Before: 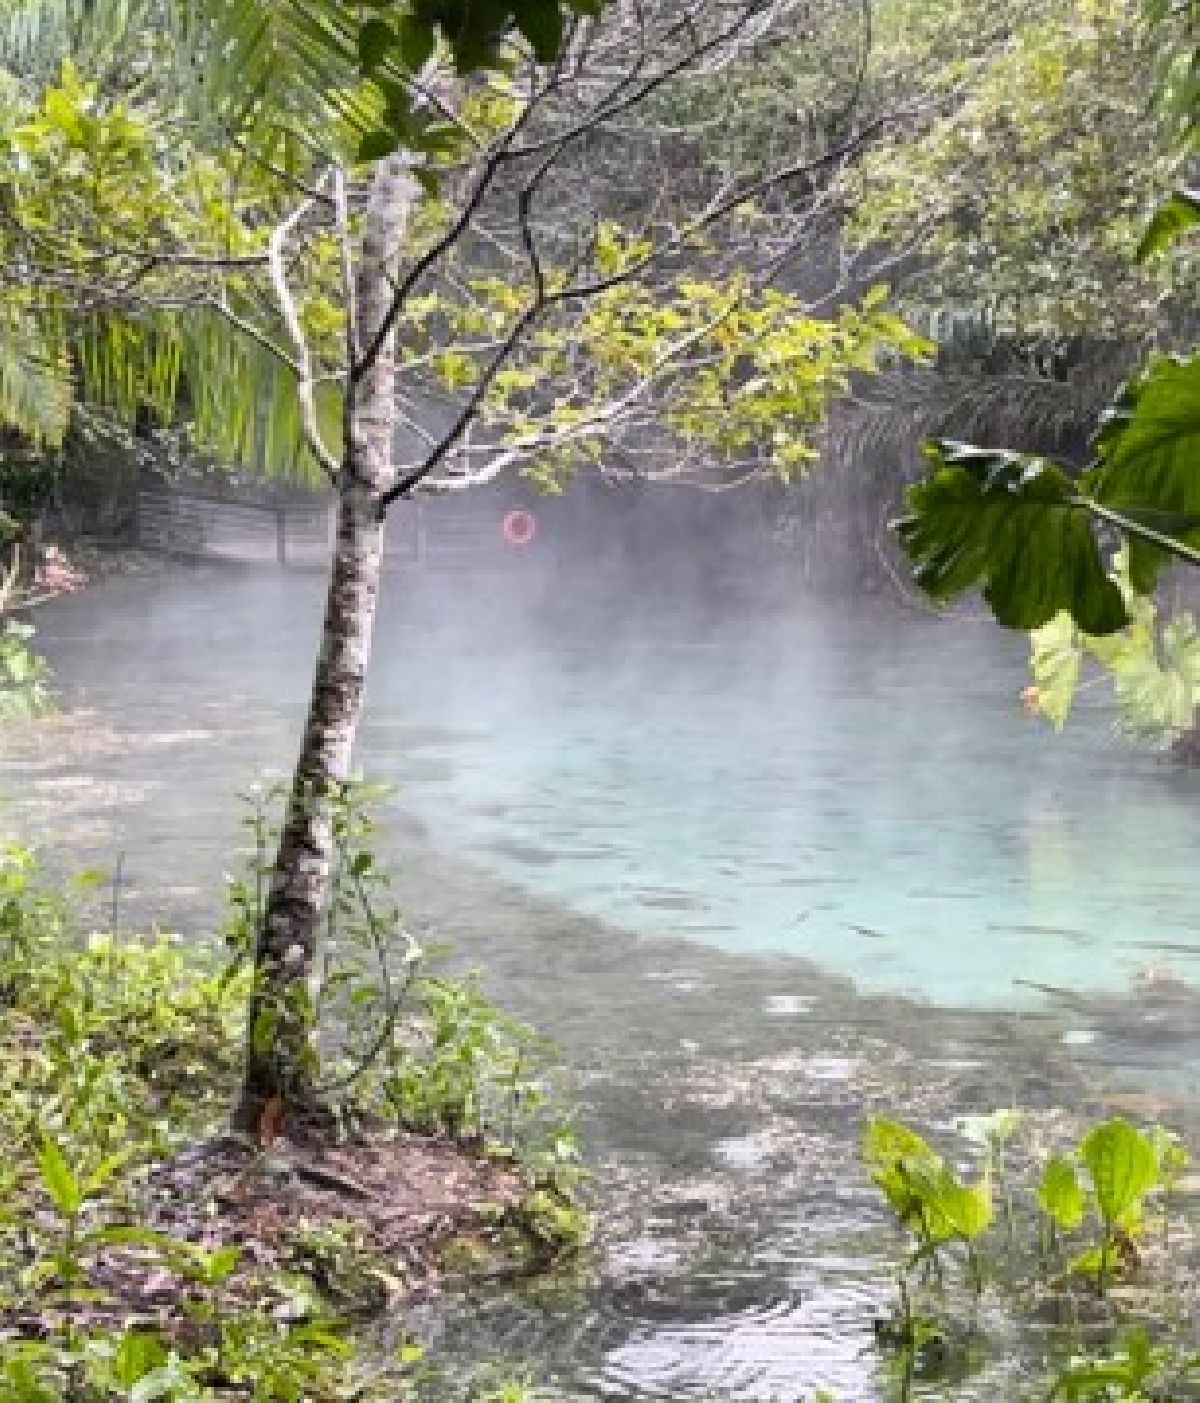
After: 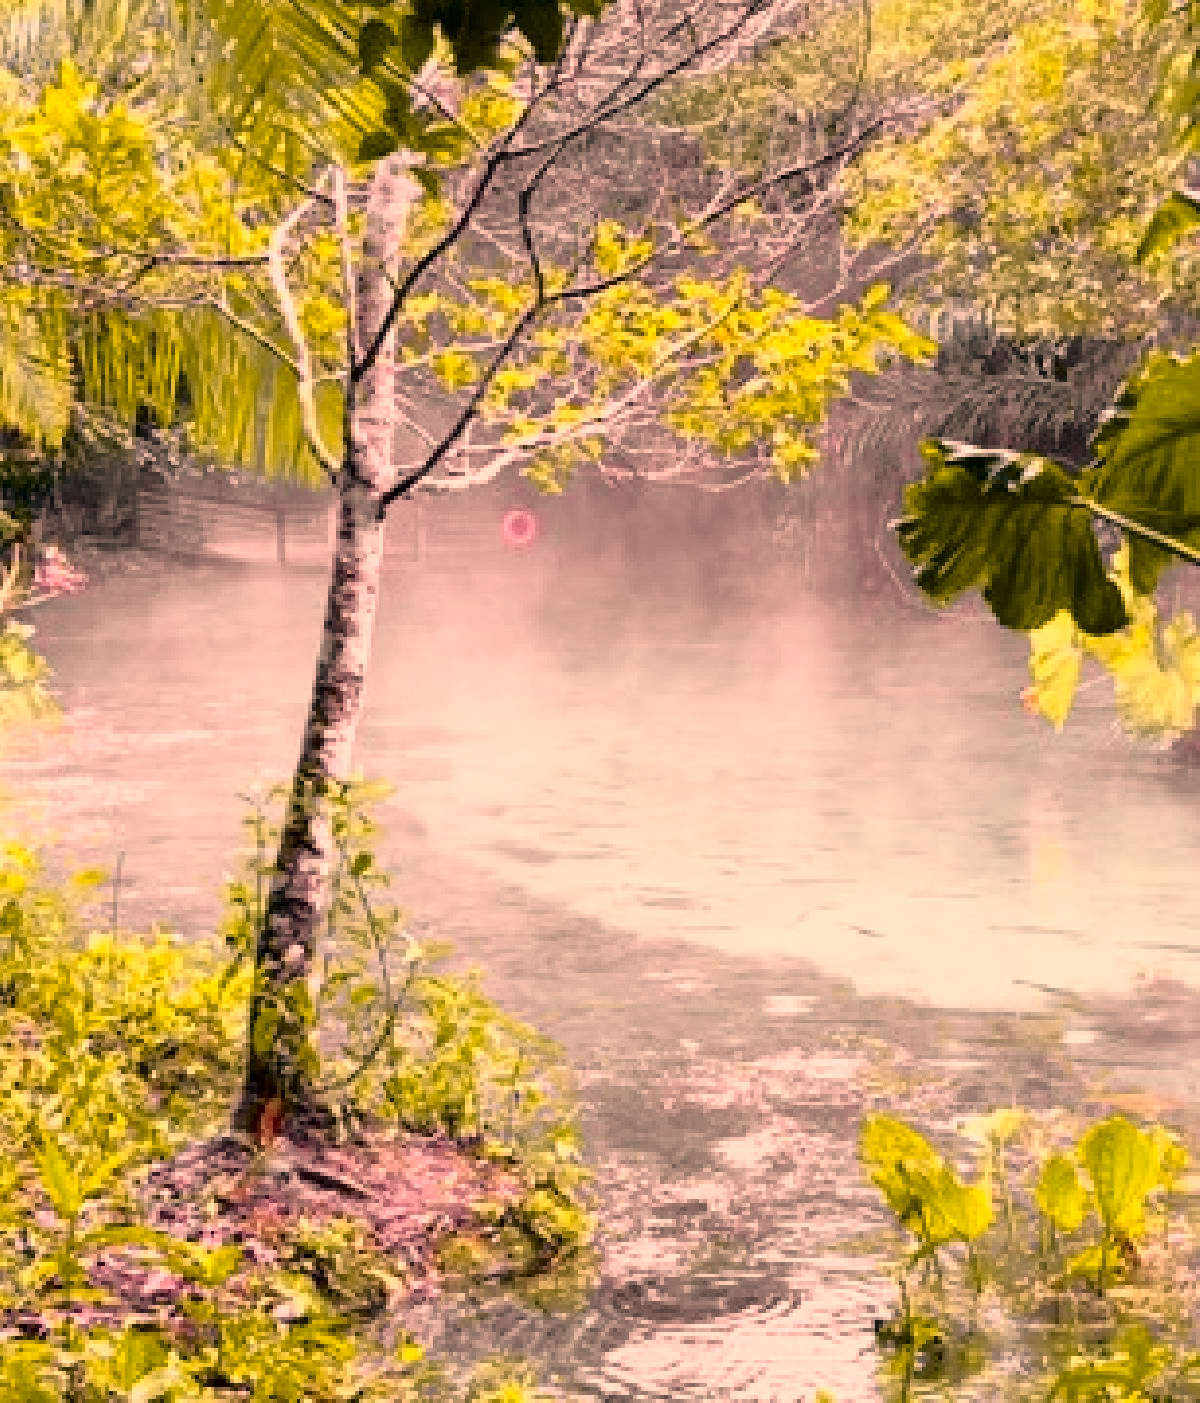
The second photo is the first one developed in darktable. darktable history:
color correction: highlights a* 21.88, highlights b* 22.25
tone curve: curves: ch0 [(0, 0) (0.062, 0.023) (0.168, 0.142) (0.359, 0.44) (0.469, 0.544) (0.634, 0.722) (0.839, 0.909) (0.998, 0.978)]; ch1 [(0, 0) (0.437, 0.453) (0.472, 0.47) (0.502, 0.504) (0.527, 0.546) (0.568, 0.619) (0.608, 0.665) (0.669, 0.748) (0.859, 0.899) (1, 1)]; ch2 [(0, 0) (0.33, 0.301) (0.421, 0.443) (0.473, 0.498) (0.509, 0.5) (0.535, 0.564) (0.575, 0.625) (0.608, 0.676) (1, 1)], color space Lab, independent channels, preserve colors none
